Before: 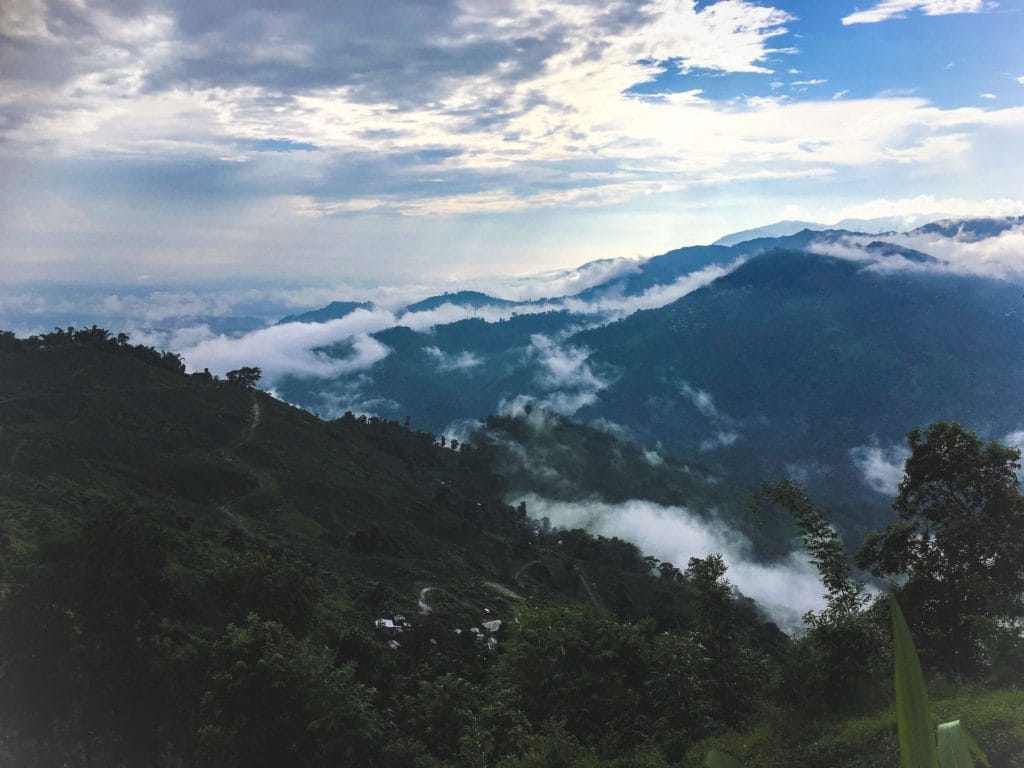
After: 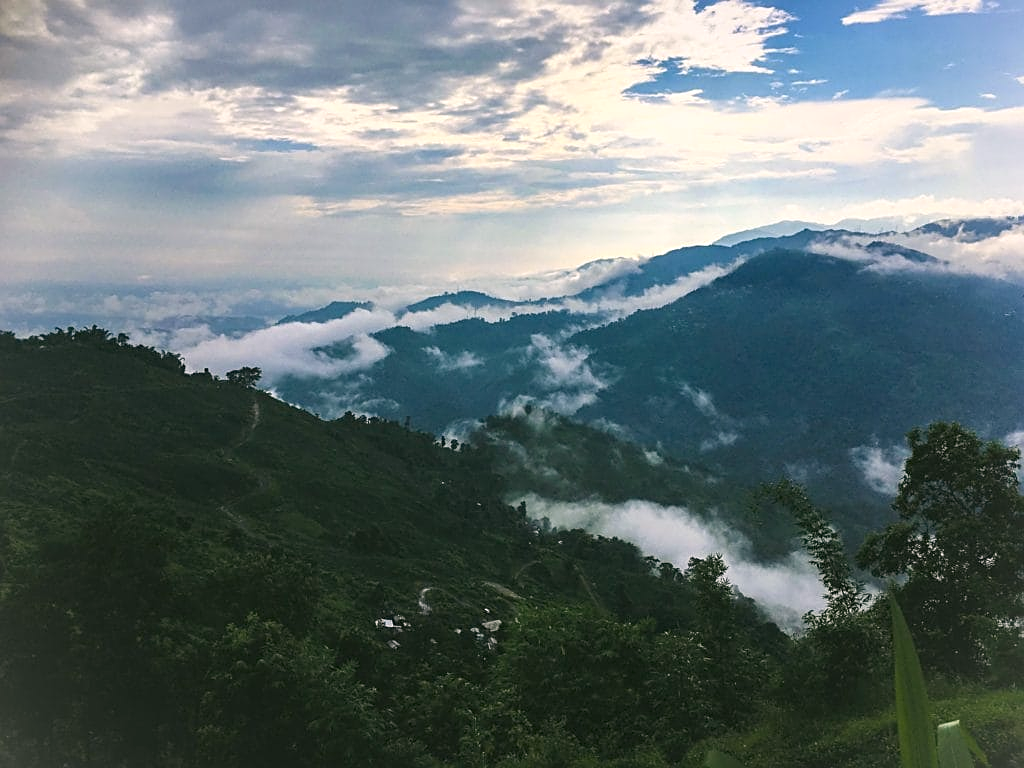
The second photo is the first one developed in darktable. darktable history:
color correction: highlights a* 4.02, highlights b* 4.98, shadows a* -7.55, shadows b* 4.98
sharpen: on, module defaults
